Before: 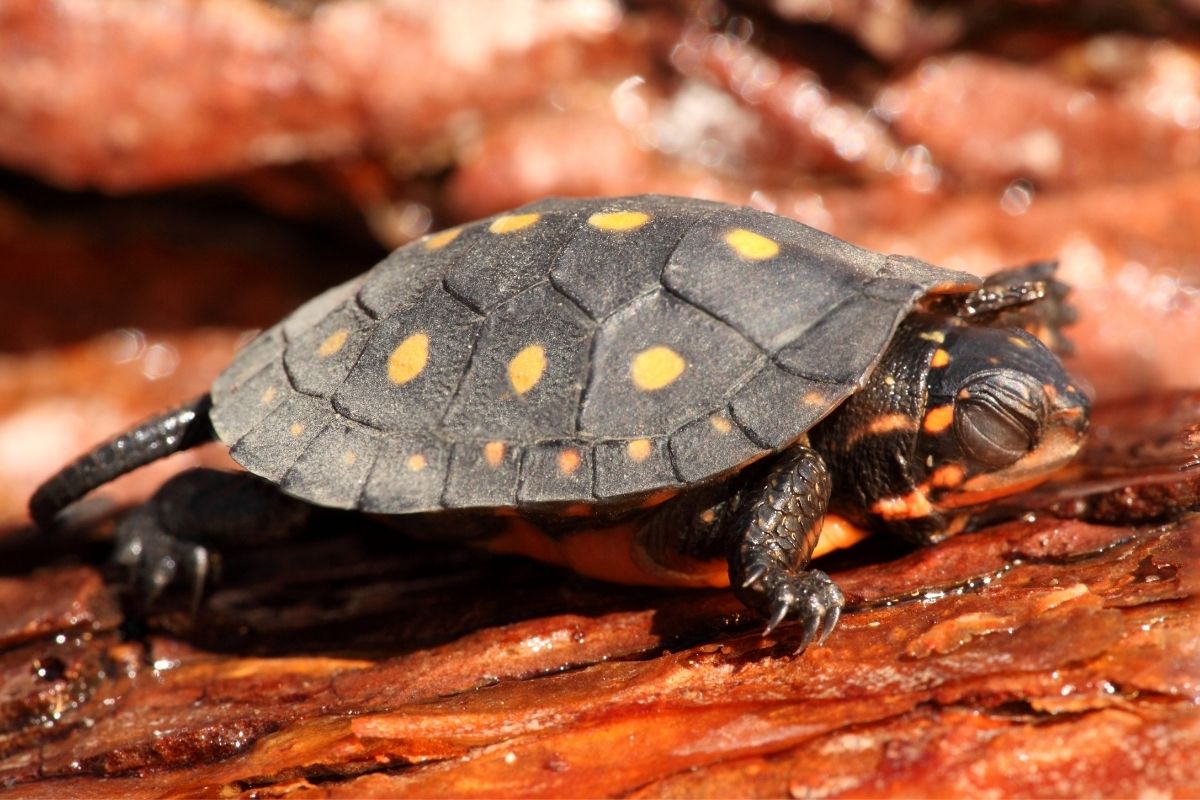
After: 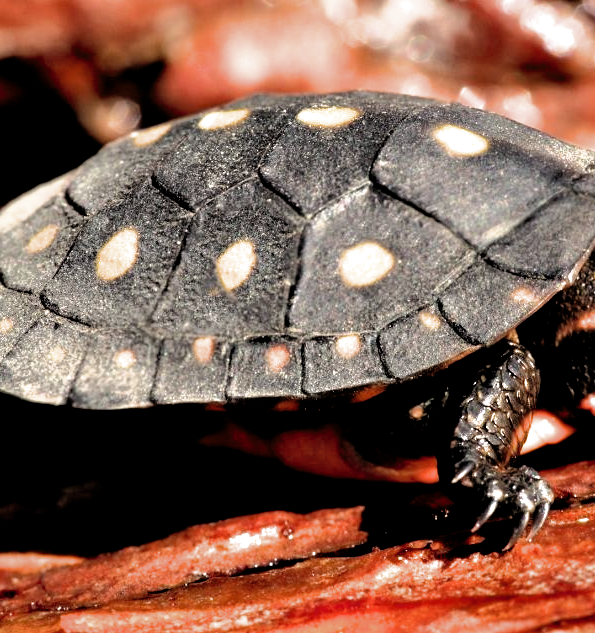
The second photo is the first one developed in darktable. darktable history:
shadows and highlights: highlights -59.68
crop and rotate: angle 0.011°, left 24.264%, top 13.094%, right 26.128%, bottom 7.706%
contrast equalizer: octaves 7, y [[0.6 ×6], [0.55 ×6], [0 ×6], [0 ×6], [0 ×6]]
filmic rgb: black relative exposure -5.53 EV, white relative exposure 2.49 EV, target black luminance 0%, hardness 4.52, latitude 66.99%, contrast 1.469, shadows ↔ highlights balance -3.92%
